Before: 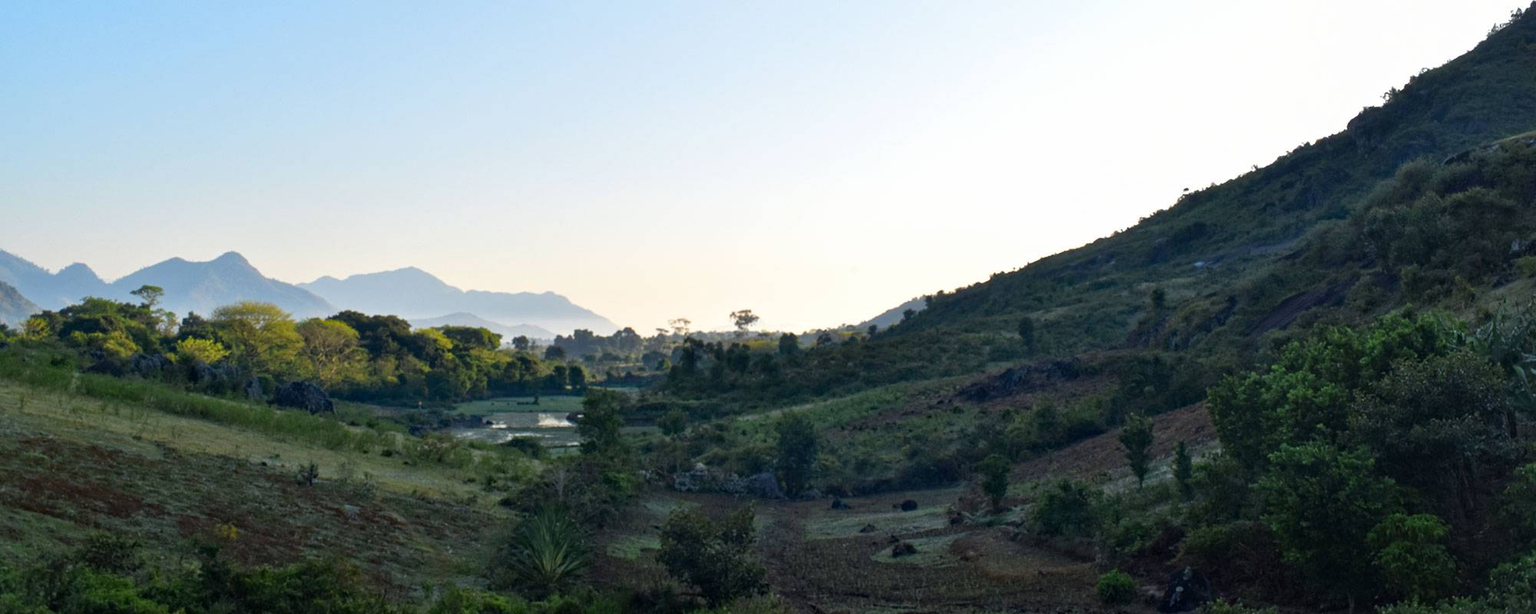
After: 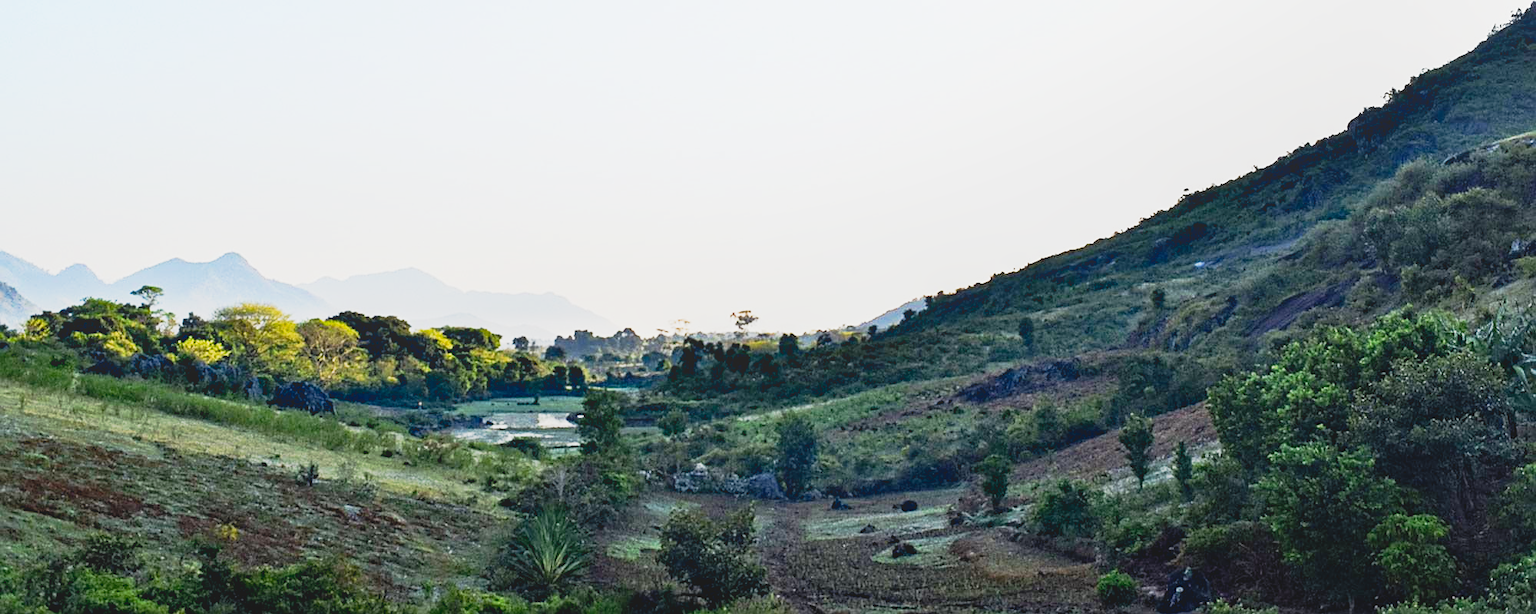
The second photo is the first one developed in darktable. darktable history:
sharpen: on, module defaults
tone curve: curves: ch0 [(0, 0.052) (0.207, 0.35) (0.392, 0.592) (0.54, 0.803) (0.725, 0.922) (0.99, 0.974)], preserve colors none
local contrast: highlights 70%, shadows 68%, detail 82%, midtone range 0.318
contrast equalizer: y [[0.6 ×6], [0.55 ×6], [0 ×6], [0 ×6], [0 ×6]]
